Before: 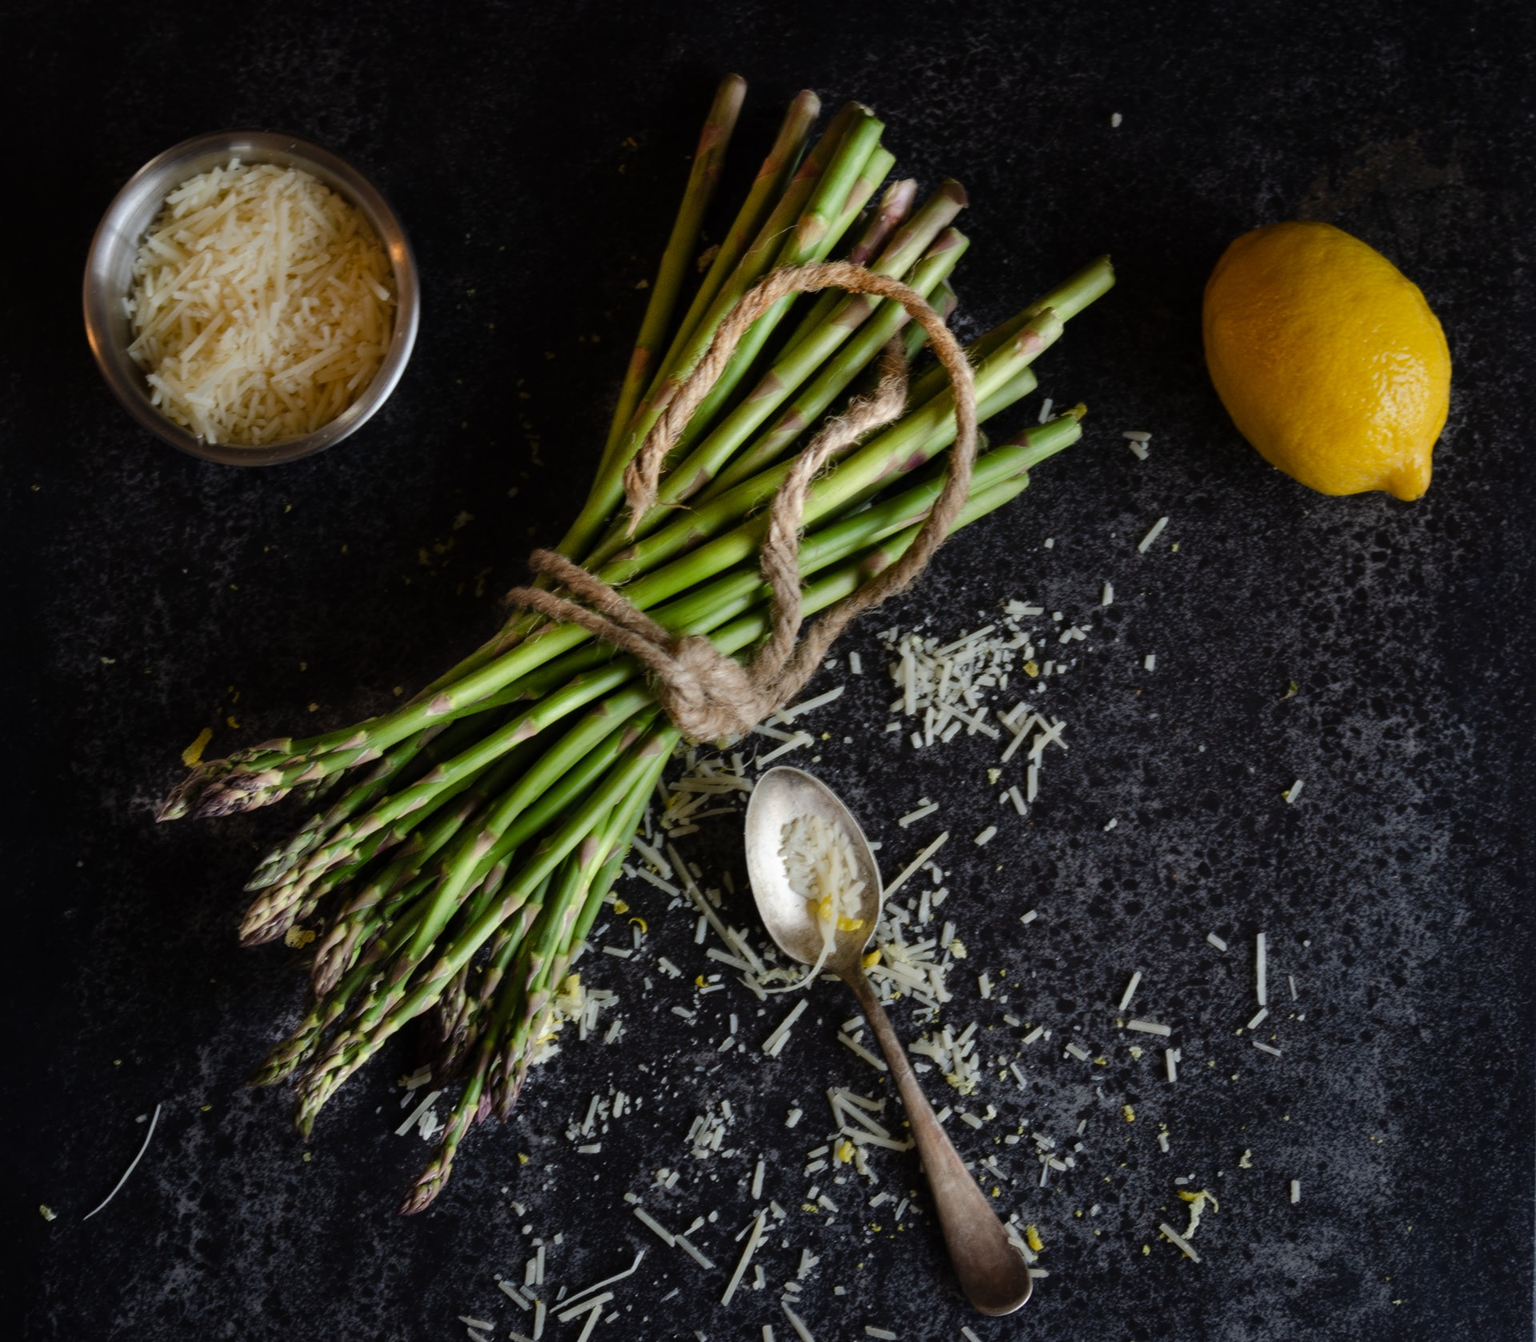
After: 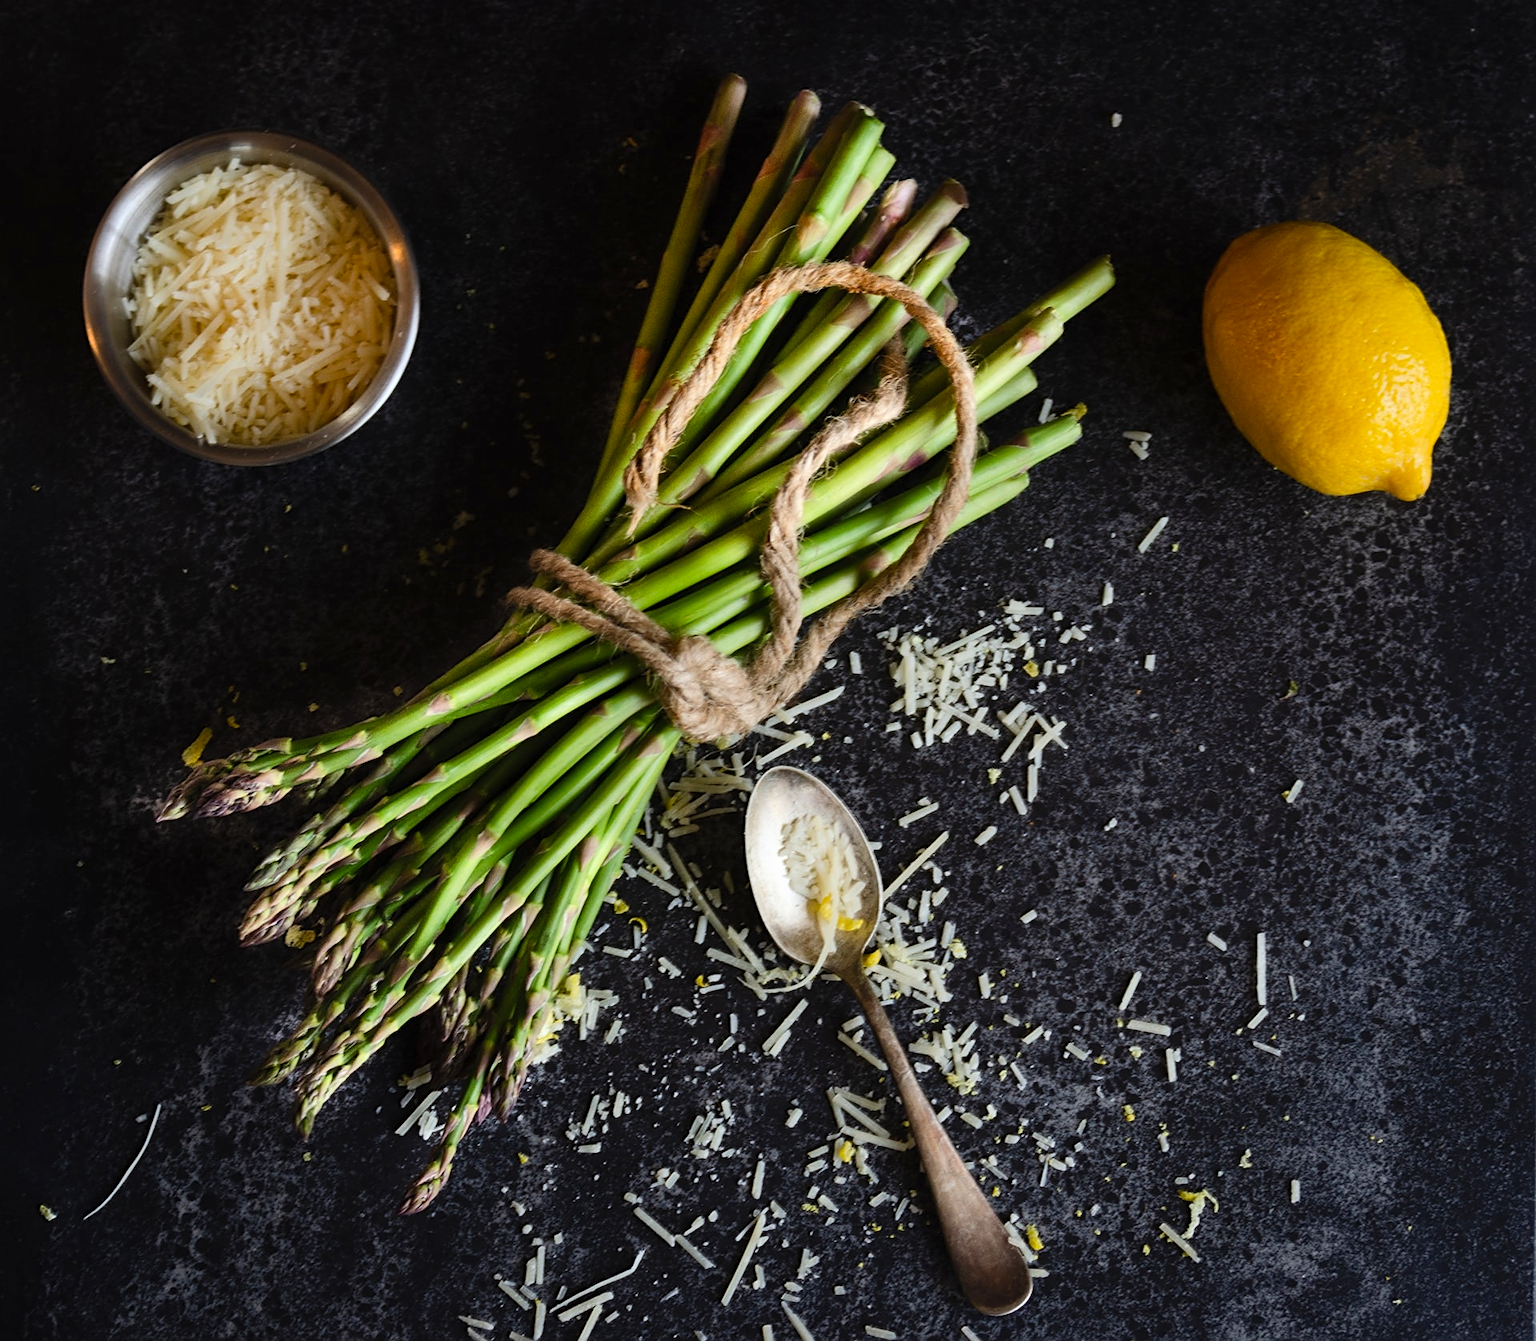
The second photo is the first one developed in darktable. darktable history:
sharpen: on, module defaults
contrast brightness saturation: contrast 0.201, brightness 0.157, saturation 0.225
